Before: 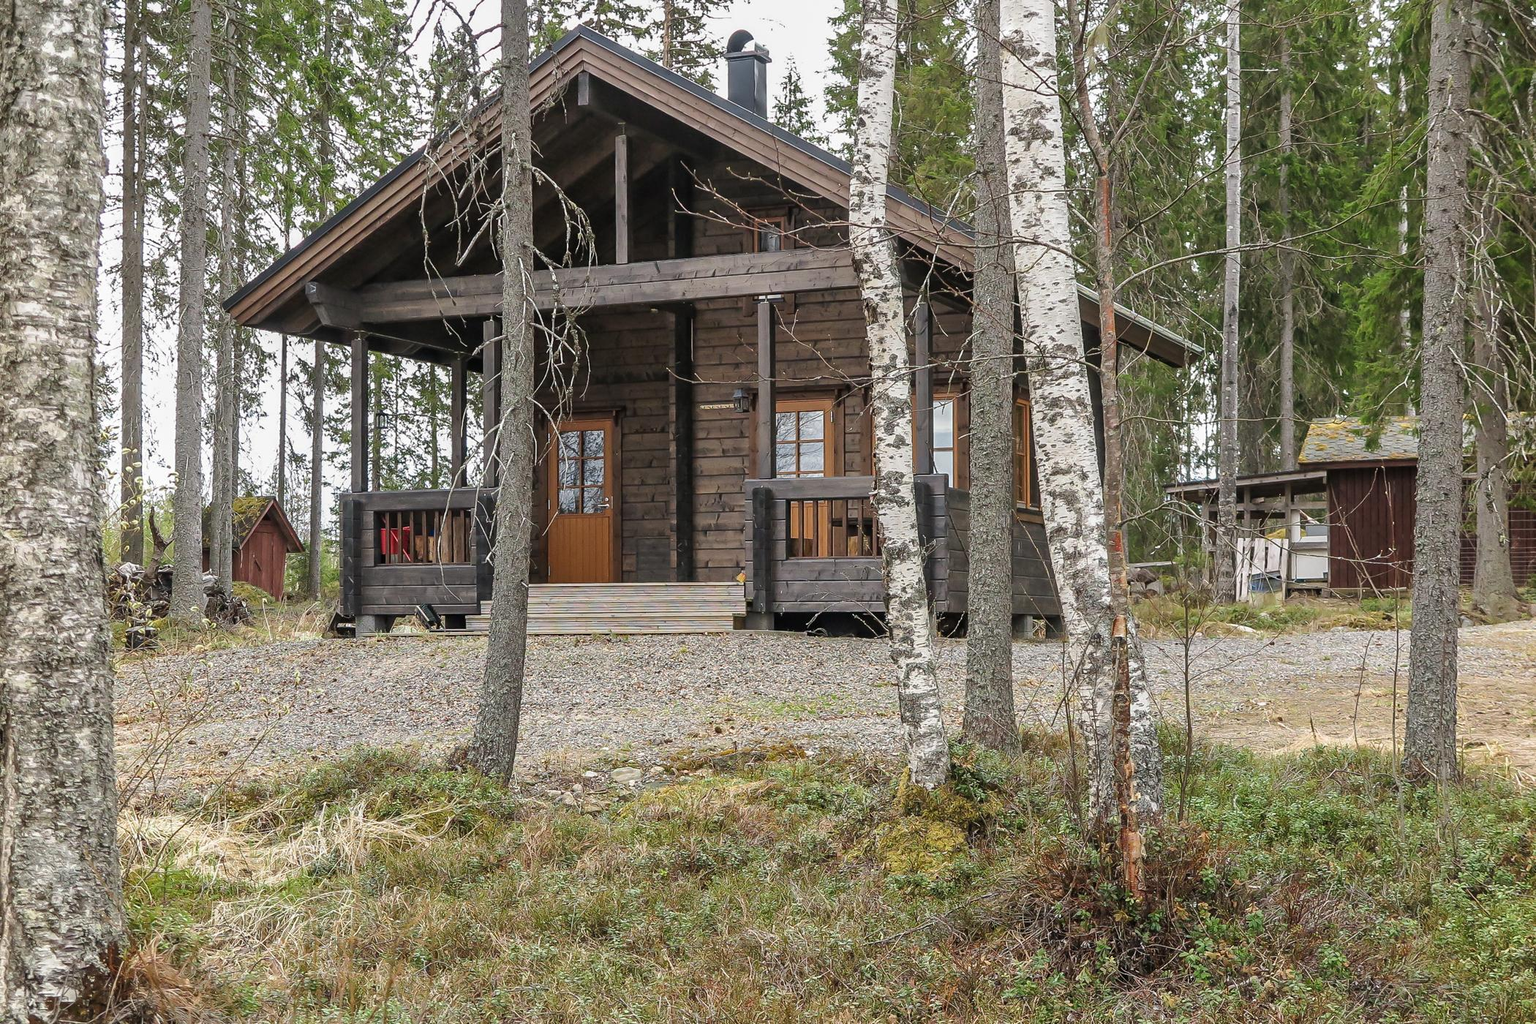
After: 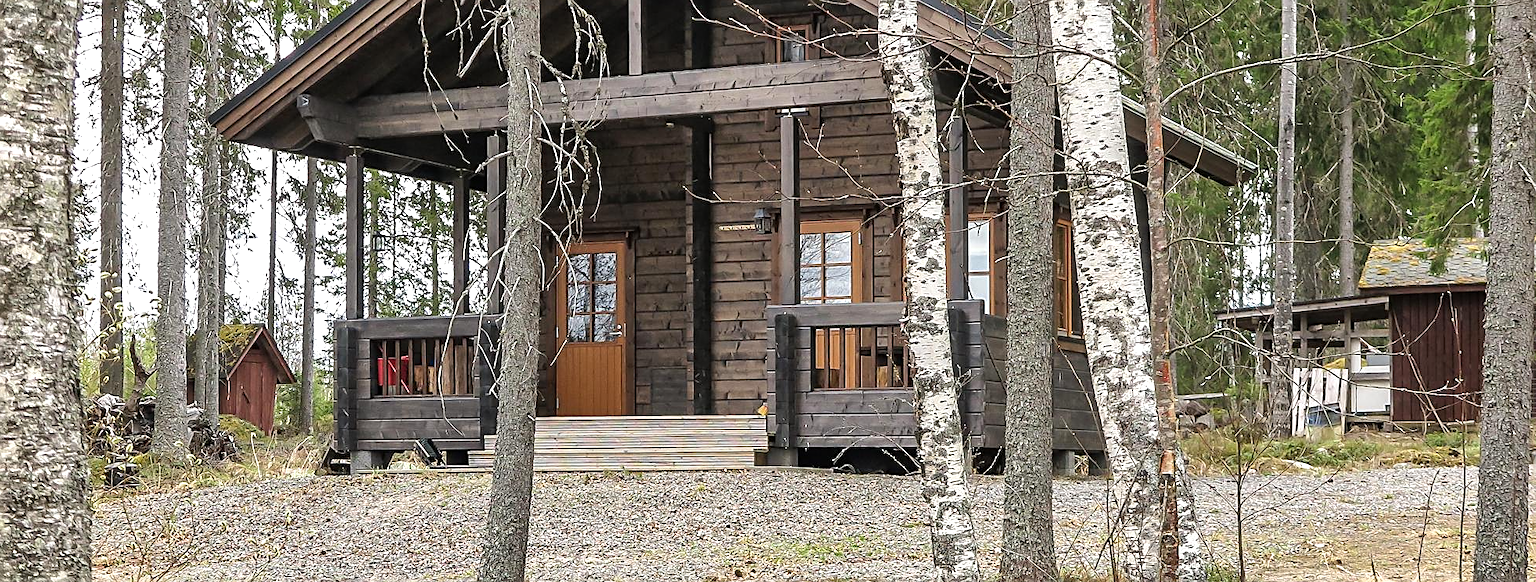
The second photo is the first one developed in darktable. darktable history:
crop: left 1.81%, top 18.946%, right 4.664%, bottom 27.827%
shadows and highlights: soften with gaussian
sharpen: on, module defaults
tone equalizer: -8 EV -0.427 EV, -7 EV -0.39 EV, -6 EV -0.334 EV, -5 EV -0.182 EV, -3 EV 0.222 EV, -2 EV 0.31 EV, -1 EV 0.395 EV, +0 EV 0.39 EV
